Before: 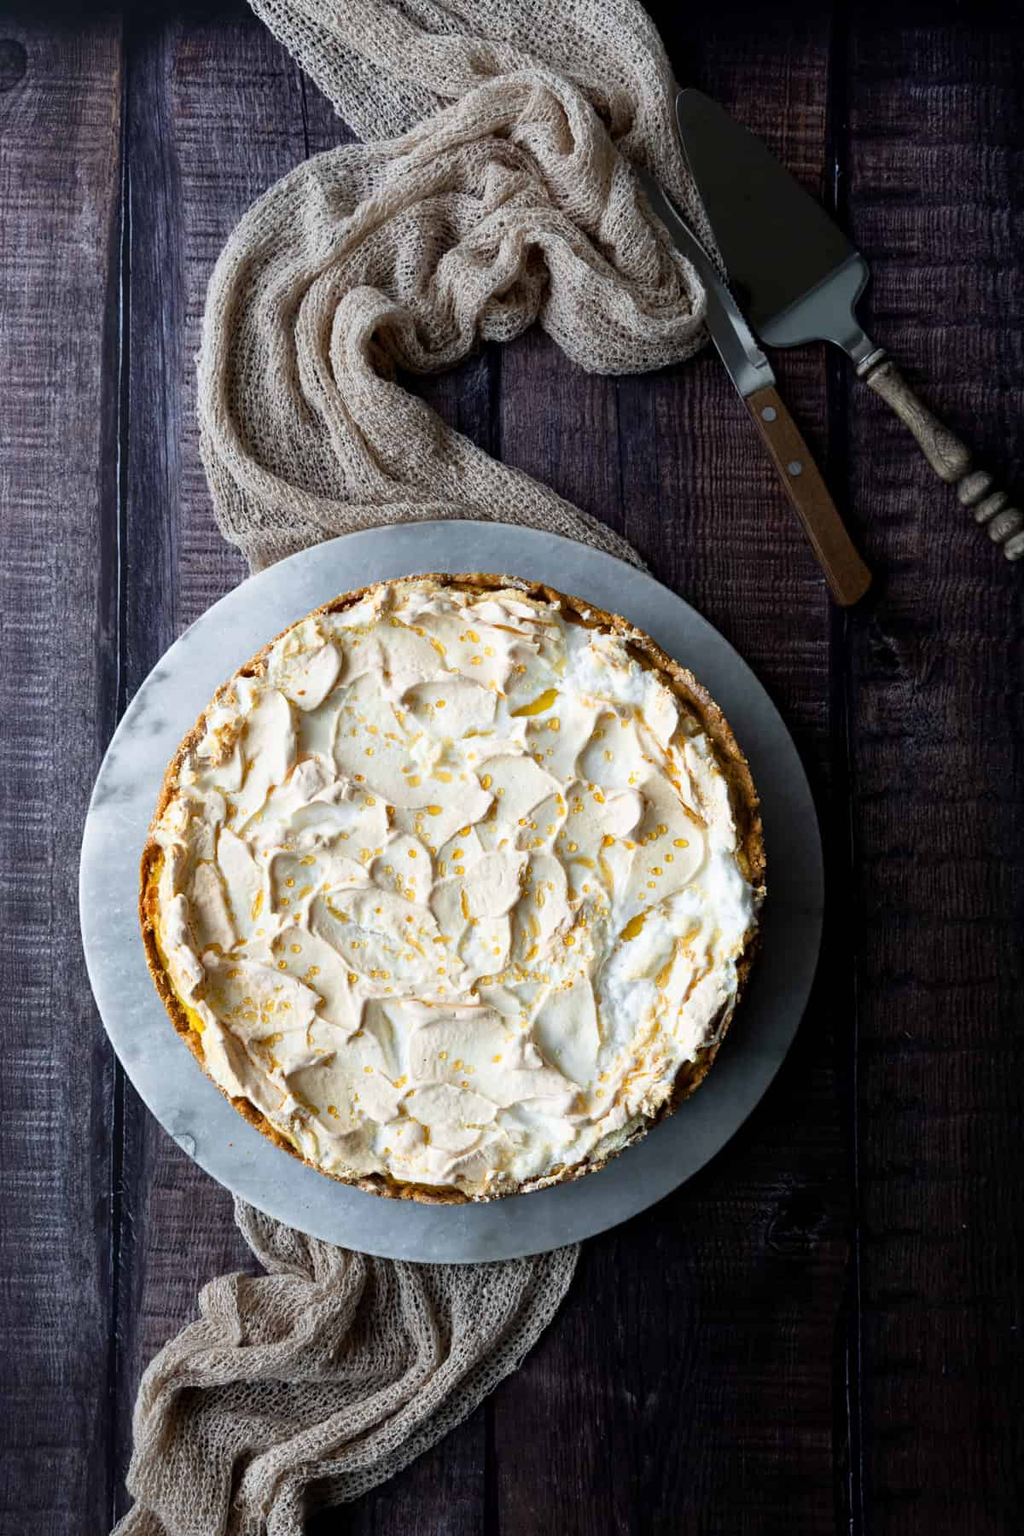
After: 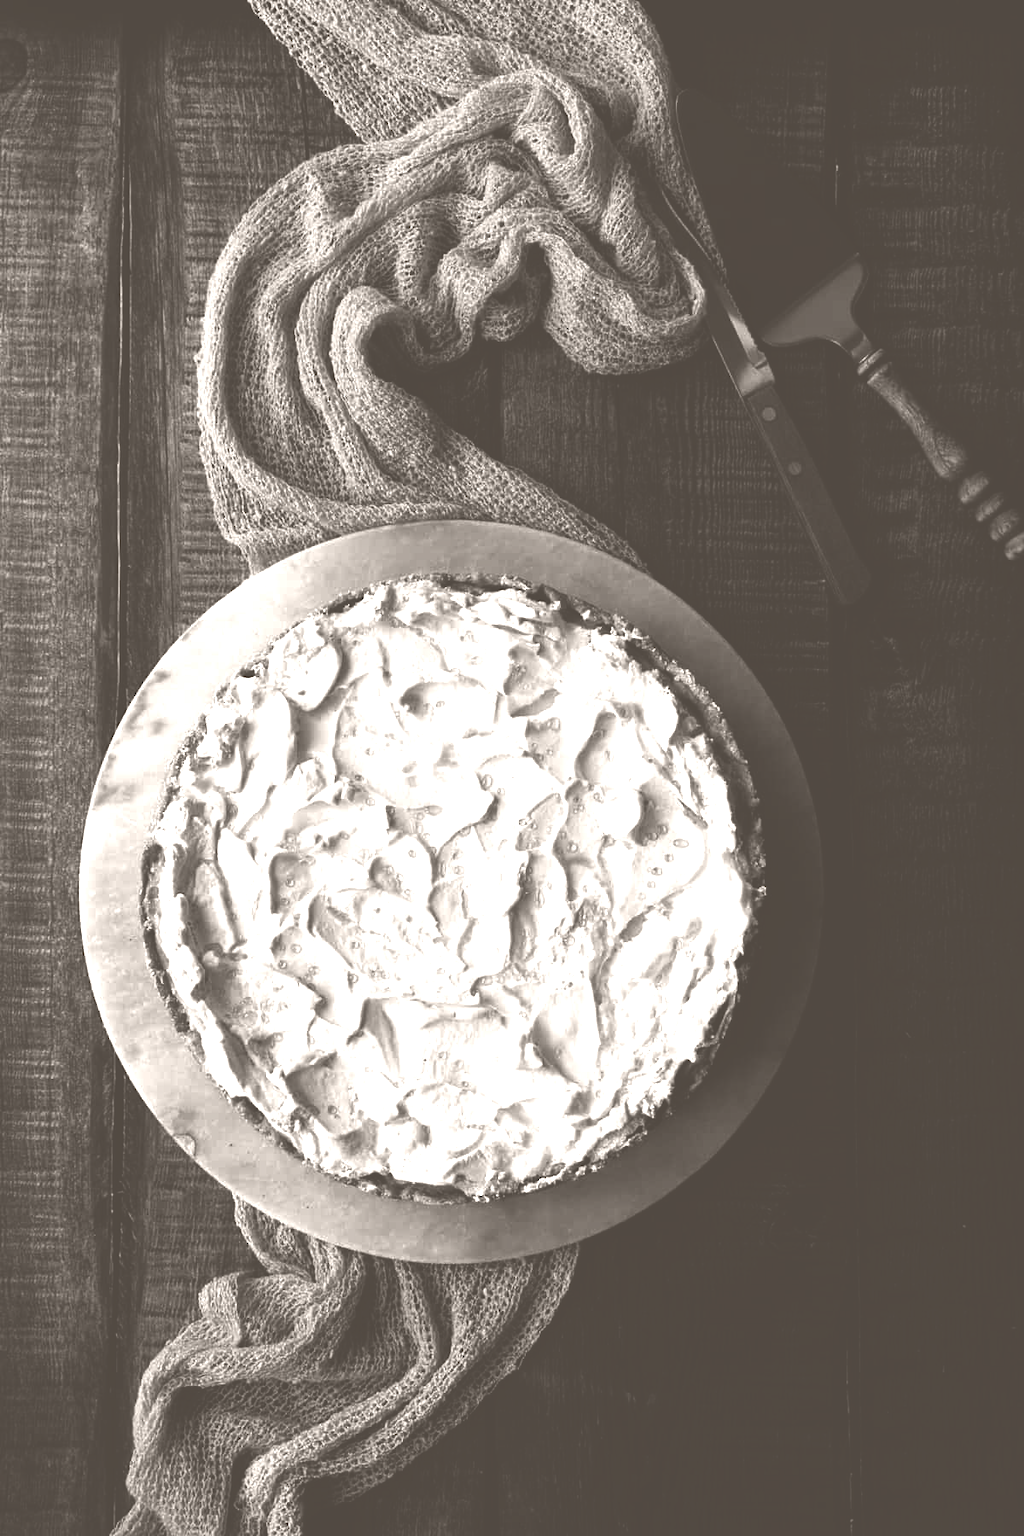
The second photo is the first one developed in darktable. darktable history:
colorize: hue 34.49°, saturation 35.33%, source mix 100%, lightness 55%, version 1
contrast brightness saturation: brightness -0.52
